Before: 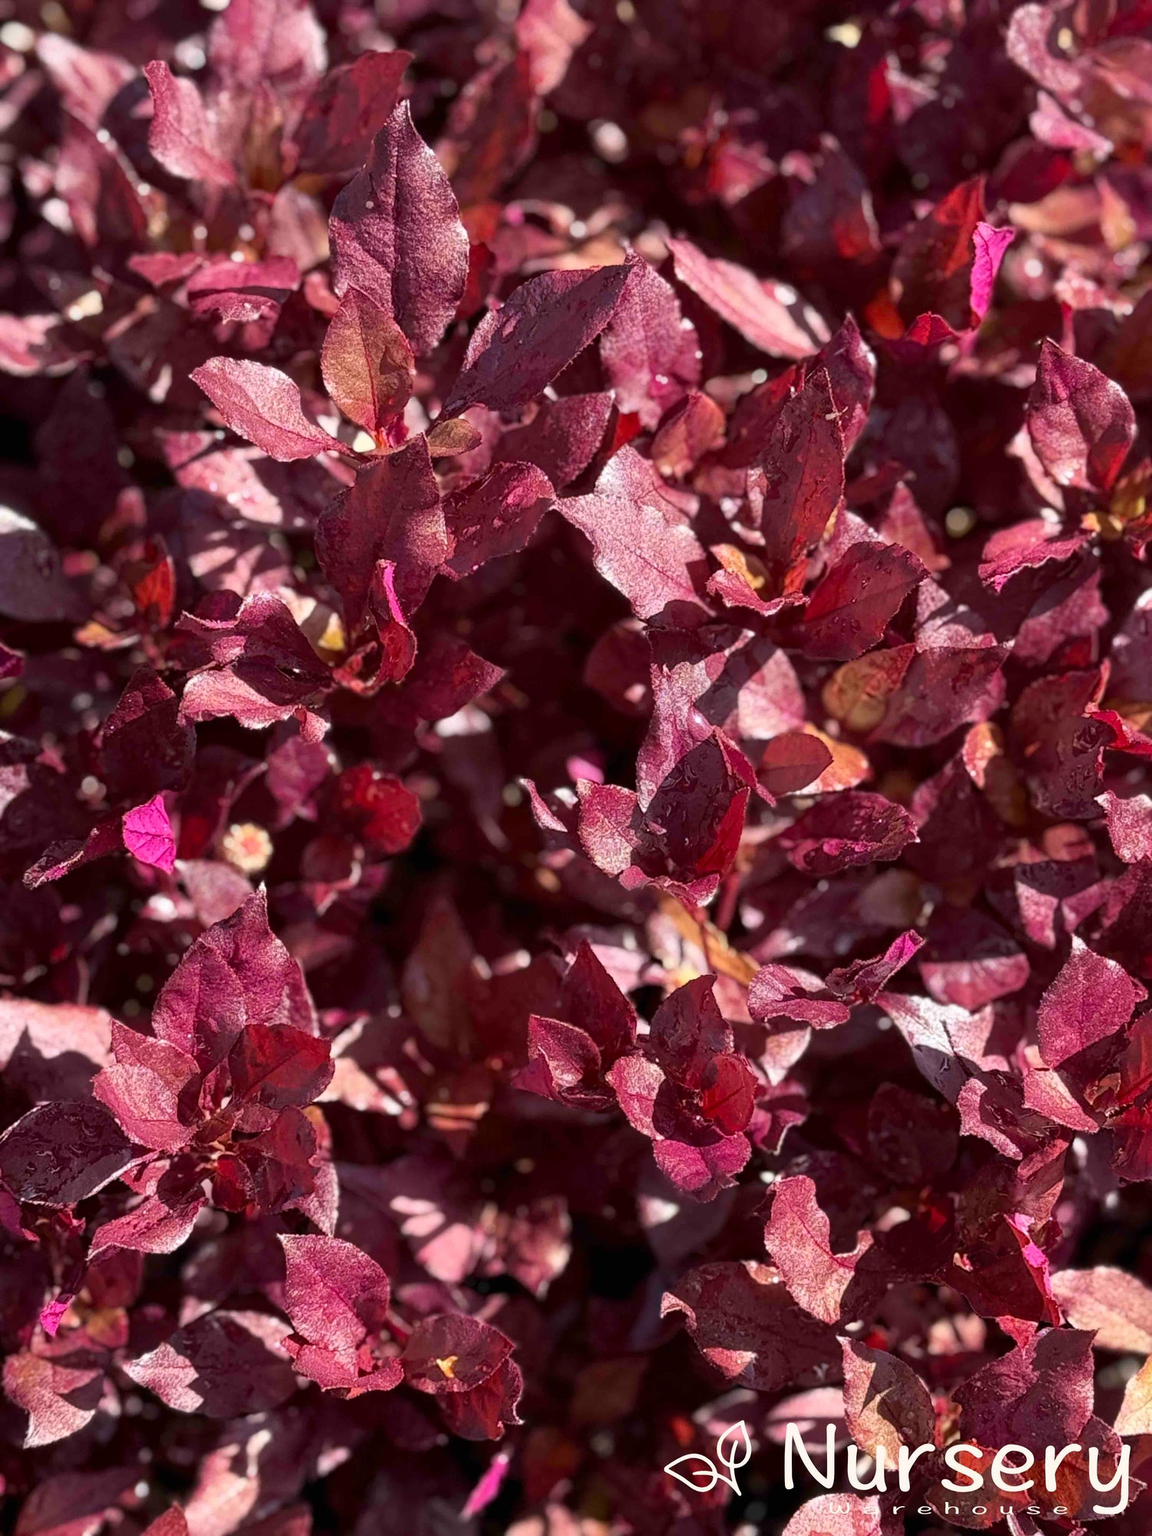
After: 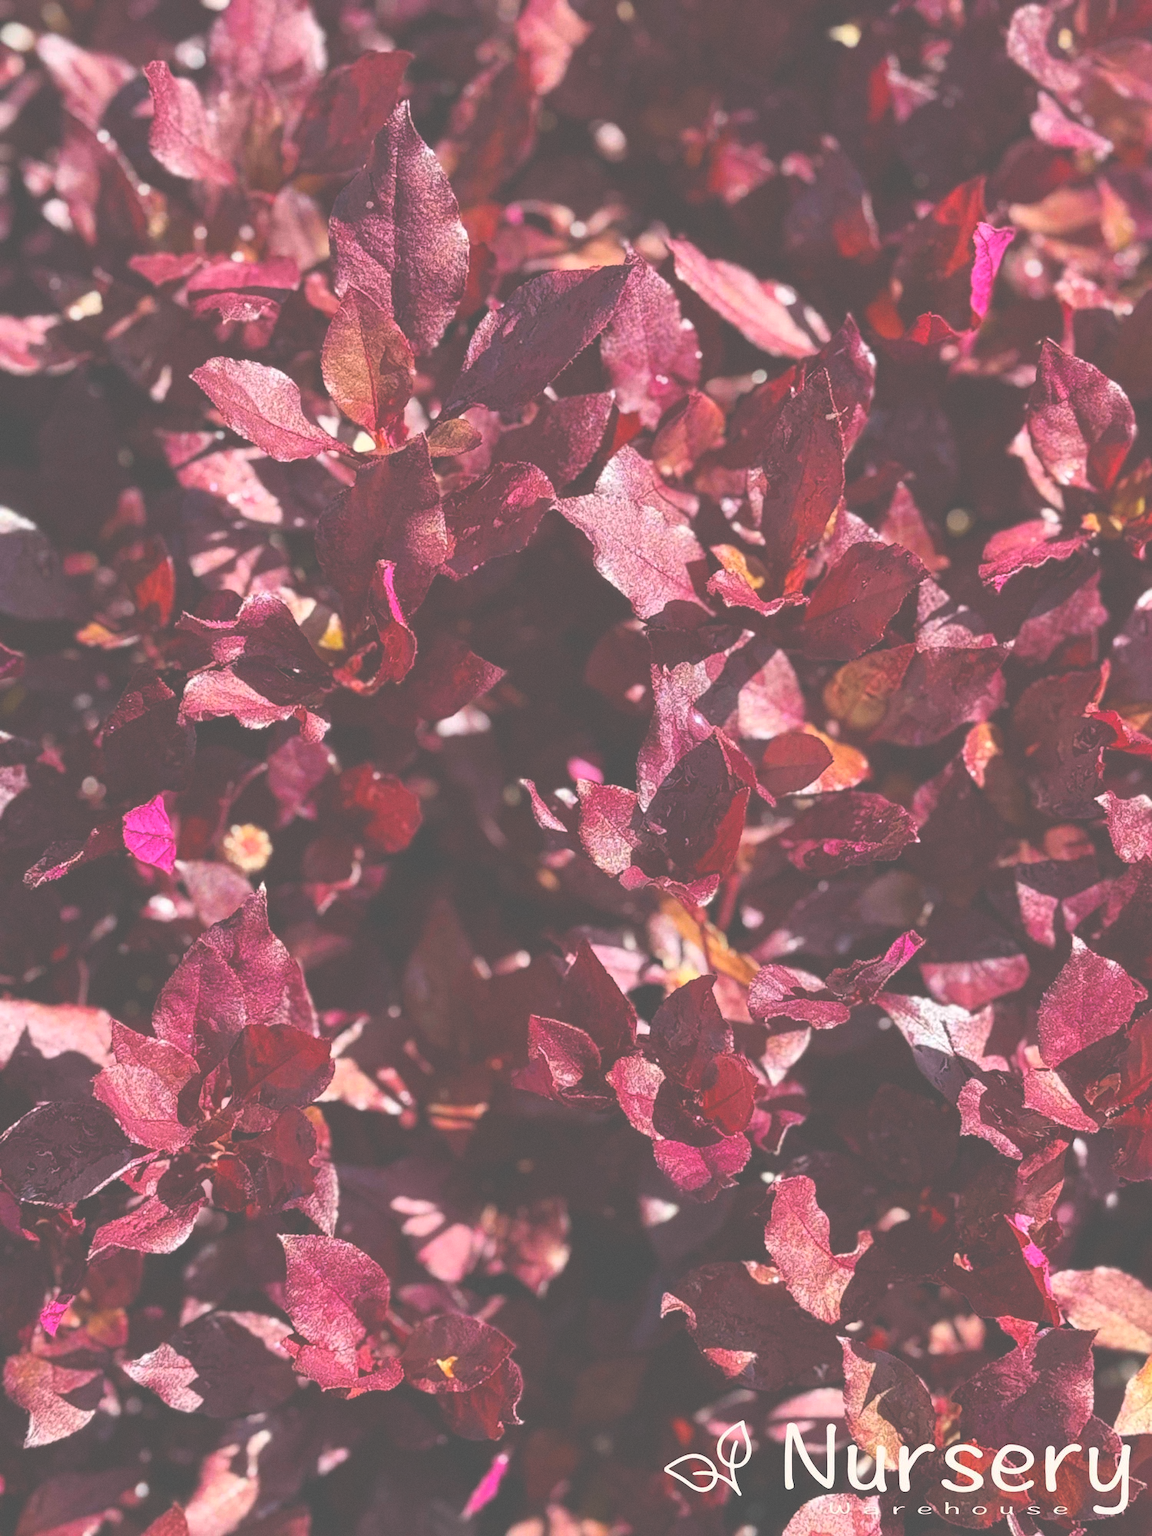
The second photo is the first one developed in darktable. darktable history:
exposure: black level correction -0.087, compensate highlight preservation false
grain: coarseness 0.09 ISO, strength 10%
color balance: output saturation 120%
